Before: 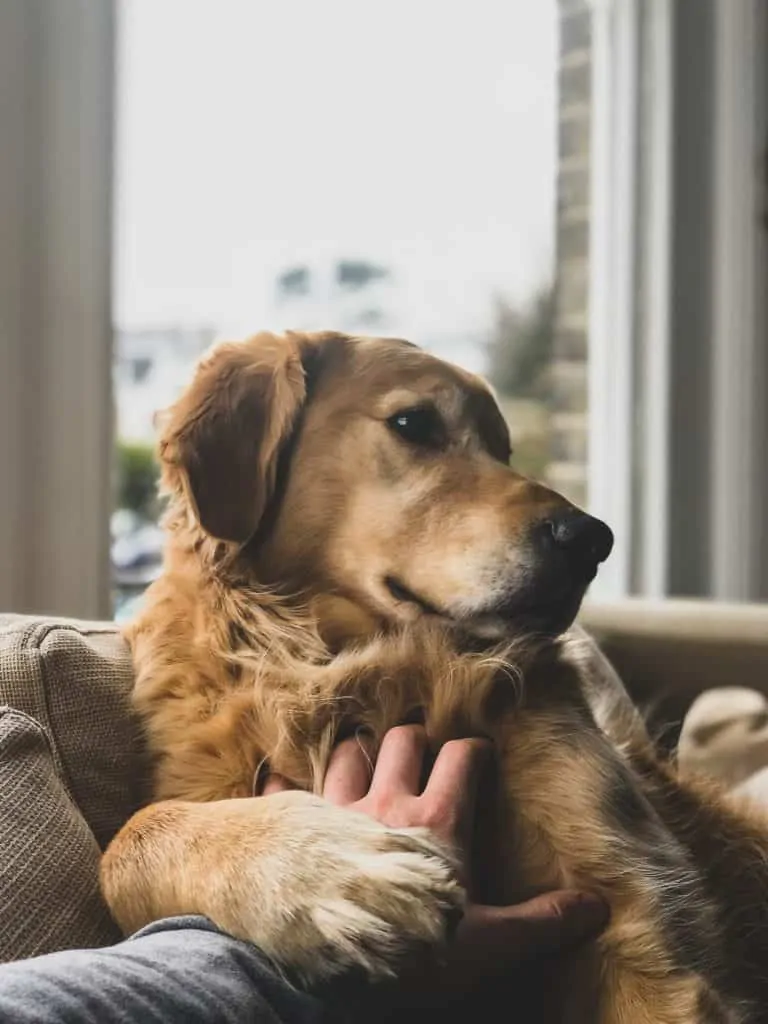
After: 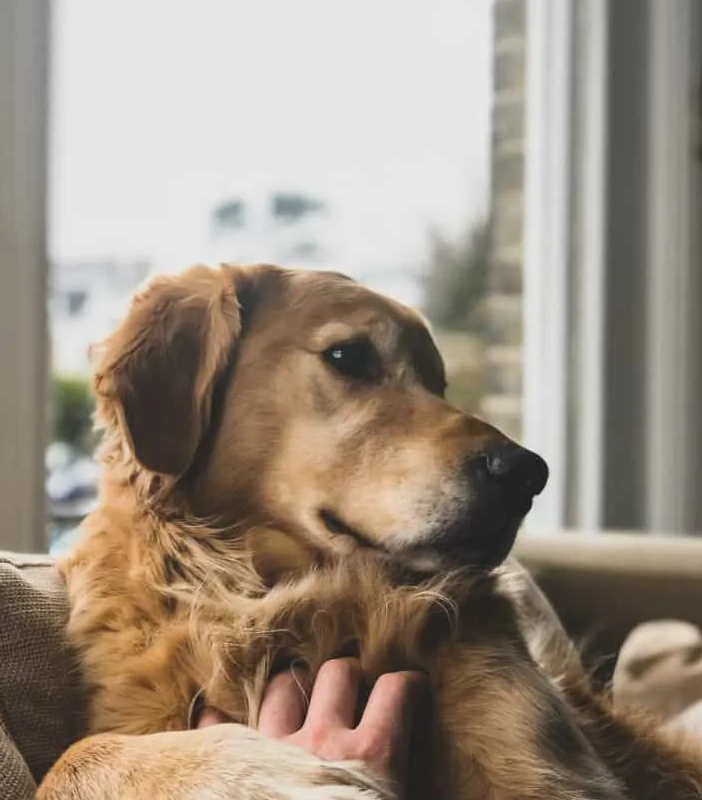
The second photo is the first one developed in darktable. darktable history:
base curve: preserve colors none
crop: left 8.52%, top 6.55%, bottom 15.271%
